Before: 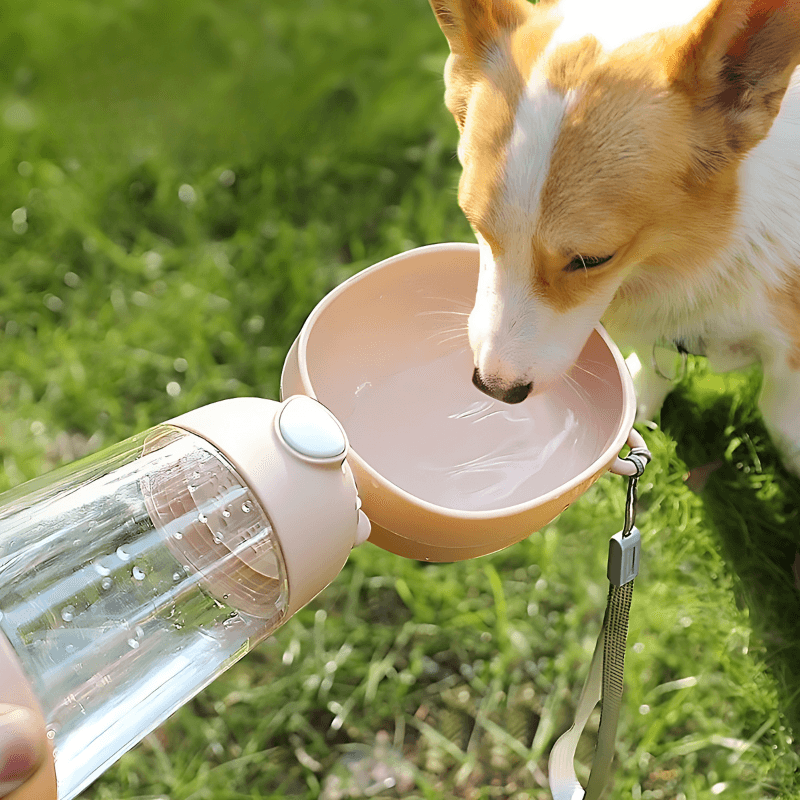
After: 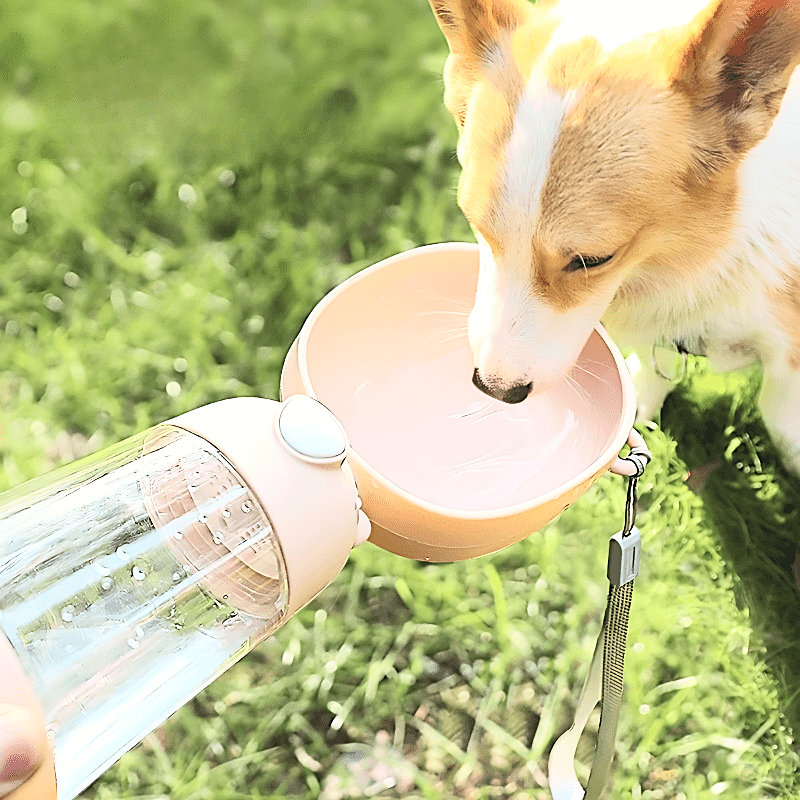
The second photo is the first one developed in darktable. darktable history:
sharpen: on, module defaults
contrast brightness saturation: contrast 0.39, brightness 0.53
